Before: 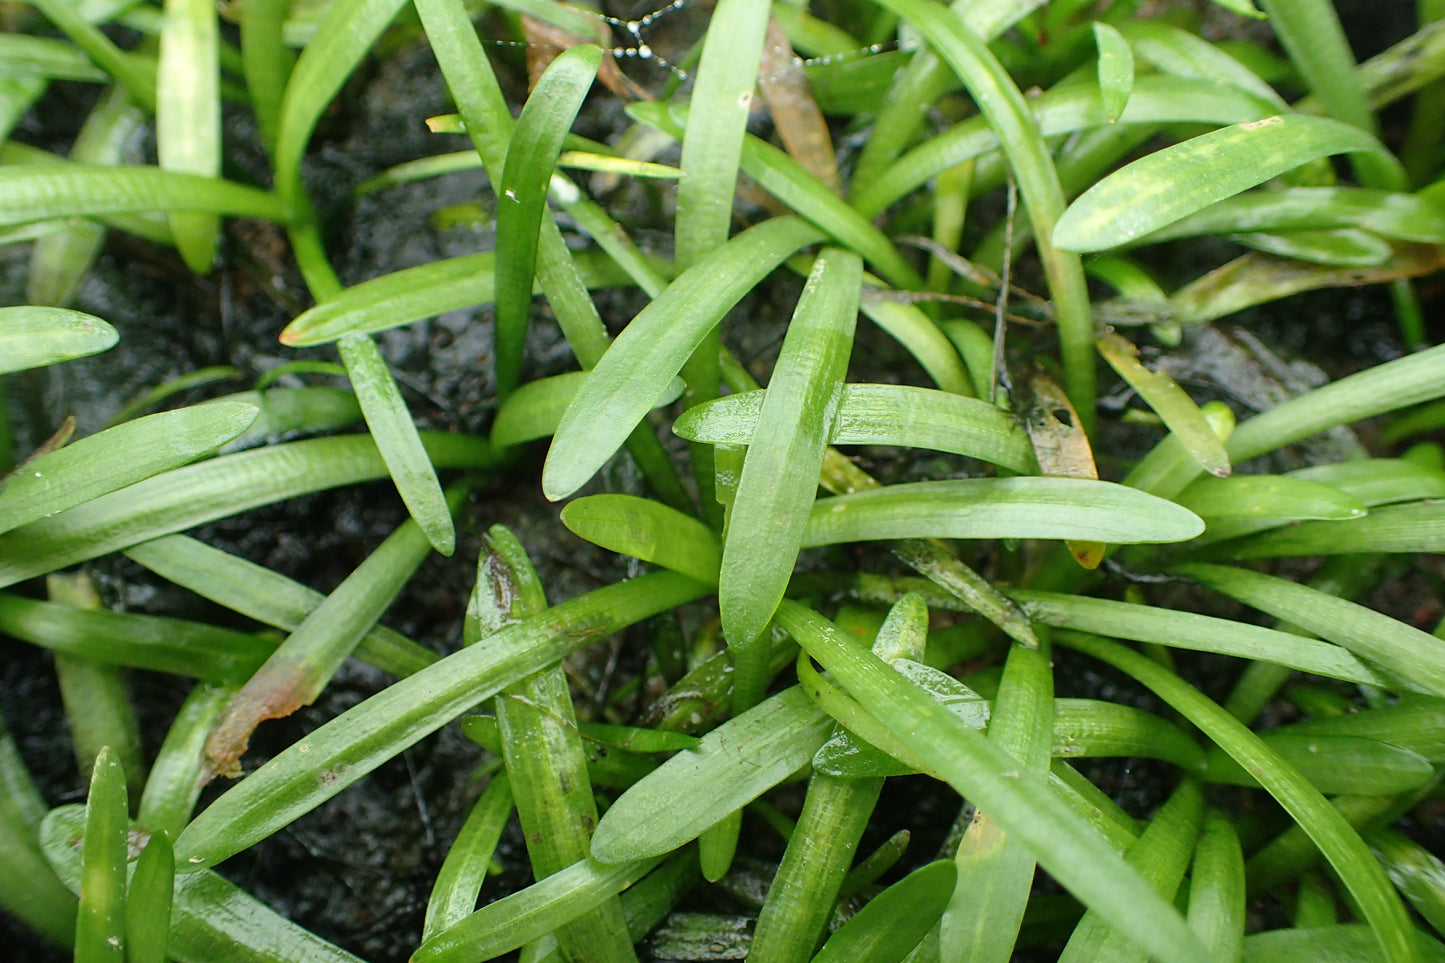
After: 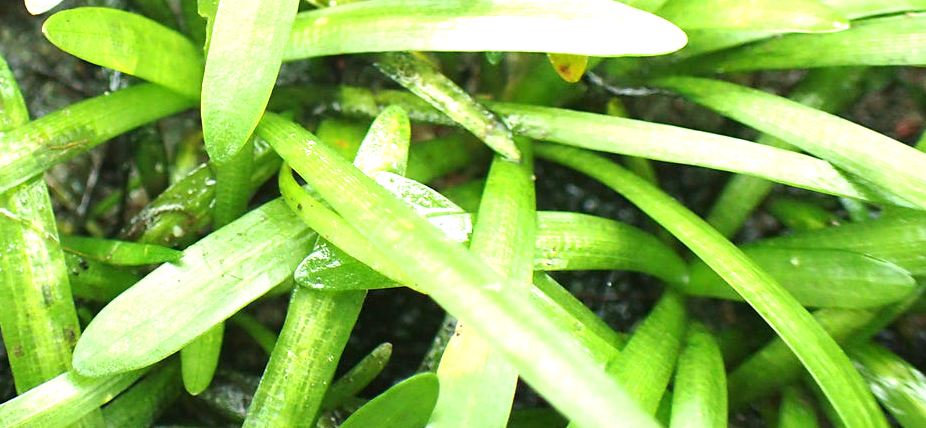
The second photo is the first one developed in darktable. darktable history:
exposure: black level correction 0, exposure 1.454 EV, compensate highlight preservation false
crop and rotate: left 35.869%, top 50.596%, bottom 4.908%
